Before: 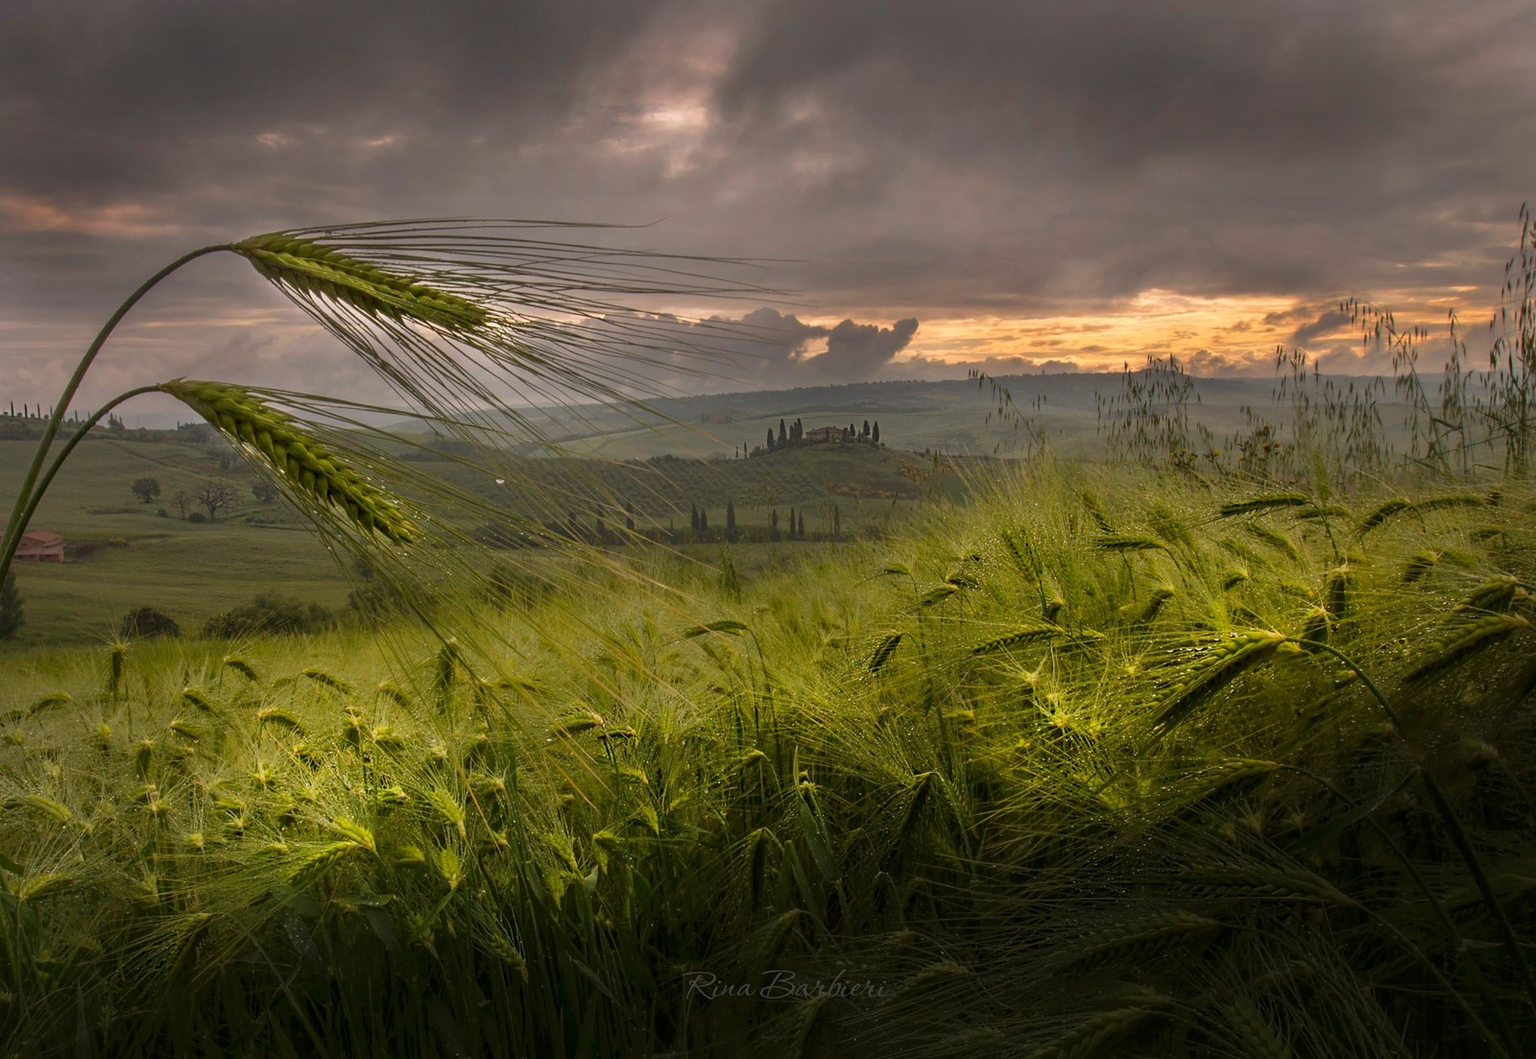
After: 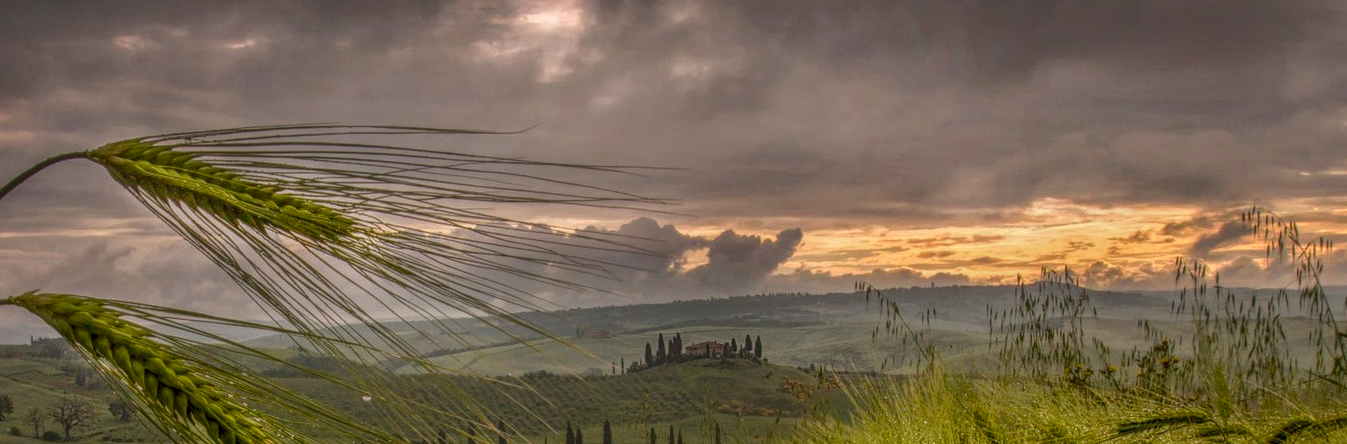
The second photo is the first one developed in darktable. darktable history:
crop and rotate: left 9.669%, top 9.388%, right 6.107%, bottom 50.289%
local contrast: highlights 20%, shadows 28%, detail 201%, midtone range 0.2
color balance rgb: perceptual saturation grading › global saturation 15.591%, perceptual saturation grading › highlights -19.087%, perceptual saturation grading › shadows 19.69%, global vibrance 0.292%
